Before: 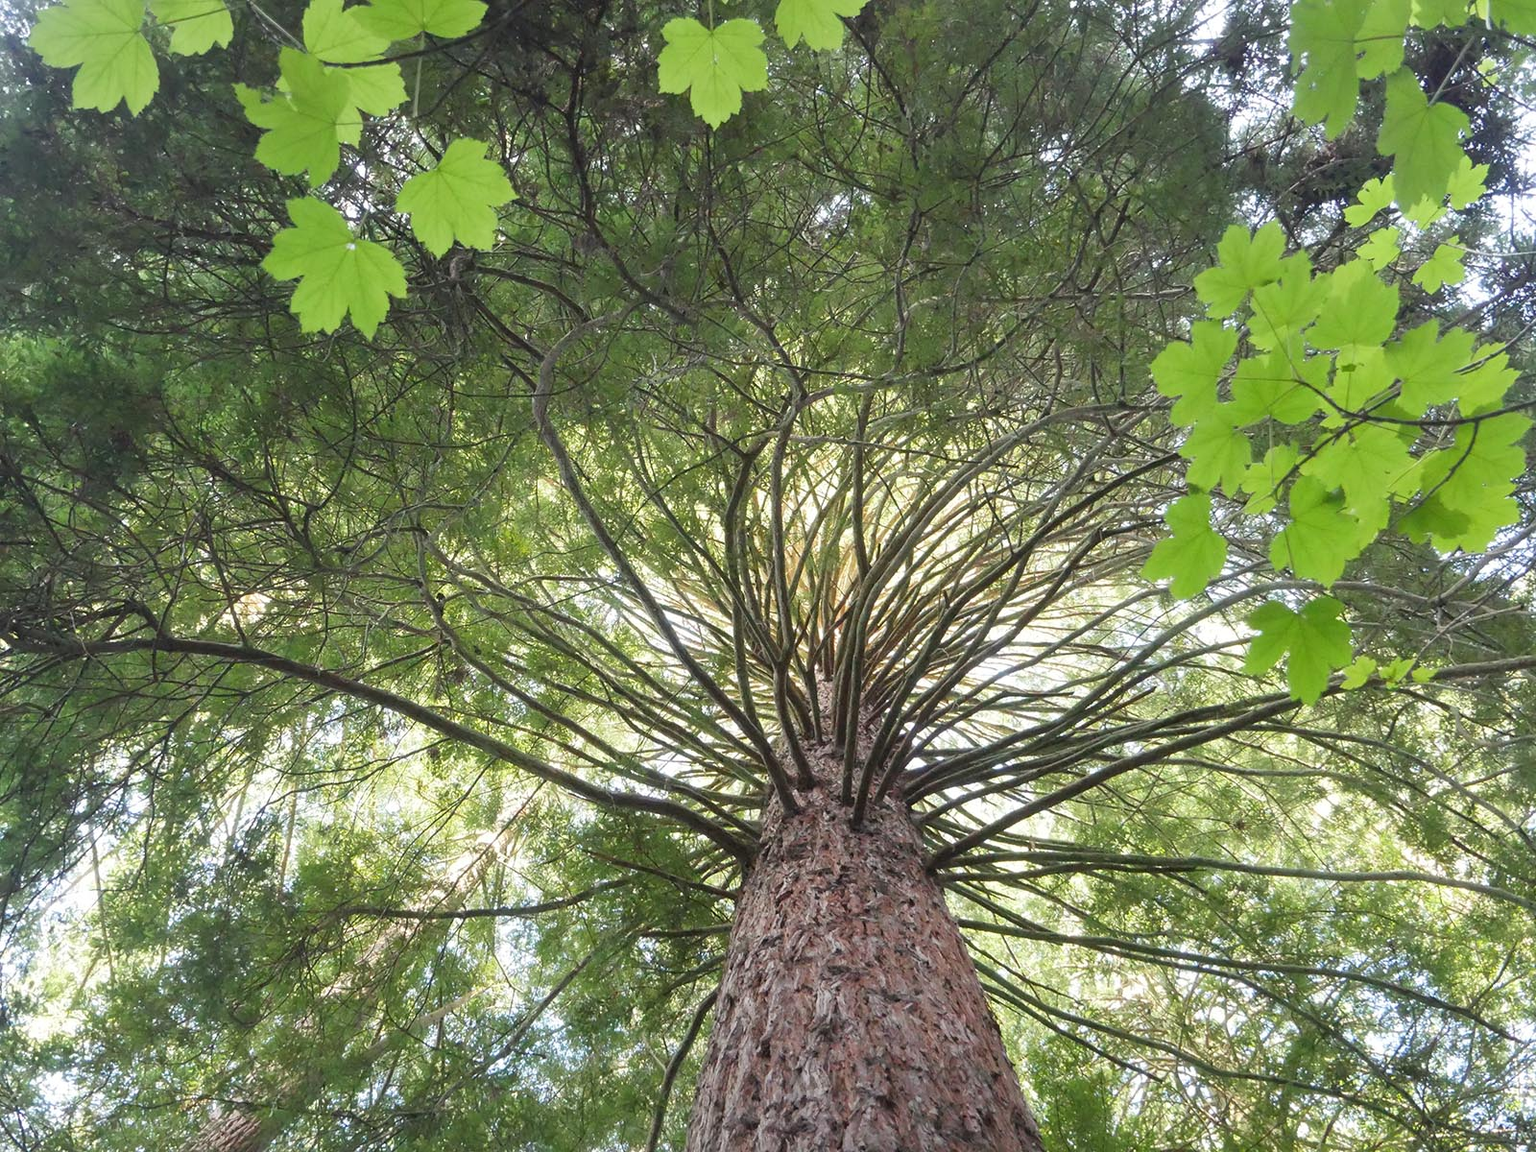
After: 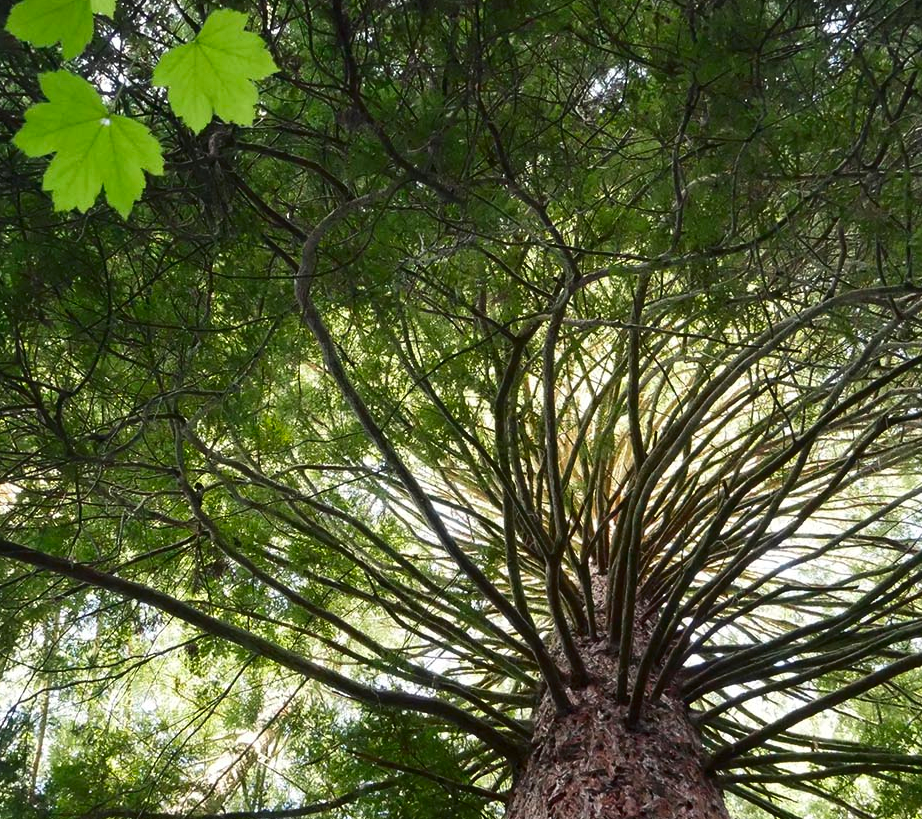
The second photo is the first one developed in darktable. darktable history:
contrast brightness saturation: contrast 0.131, brightness -0.244, saturation 0.147
crop: left 16.252%, top 11.273%, right 26.082%, bottom 20.394%
